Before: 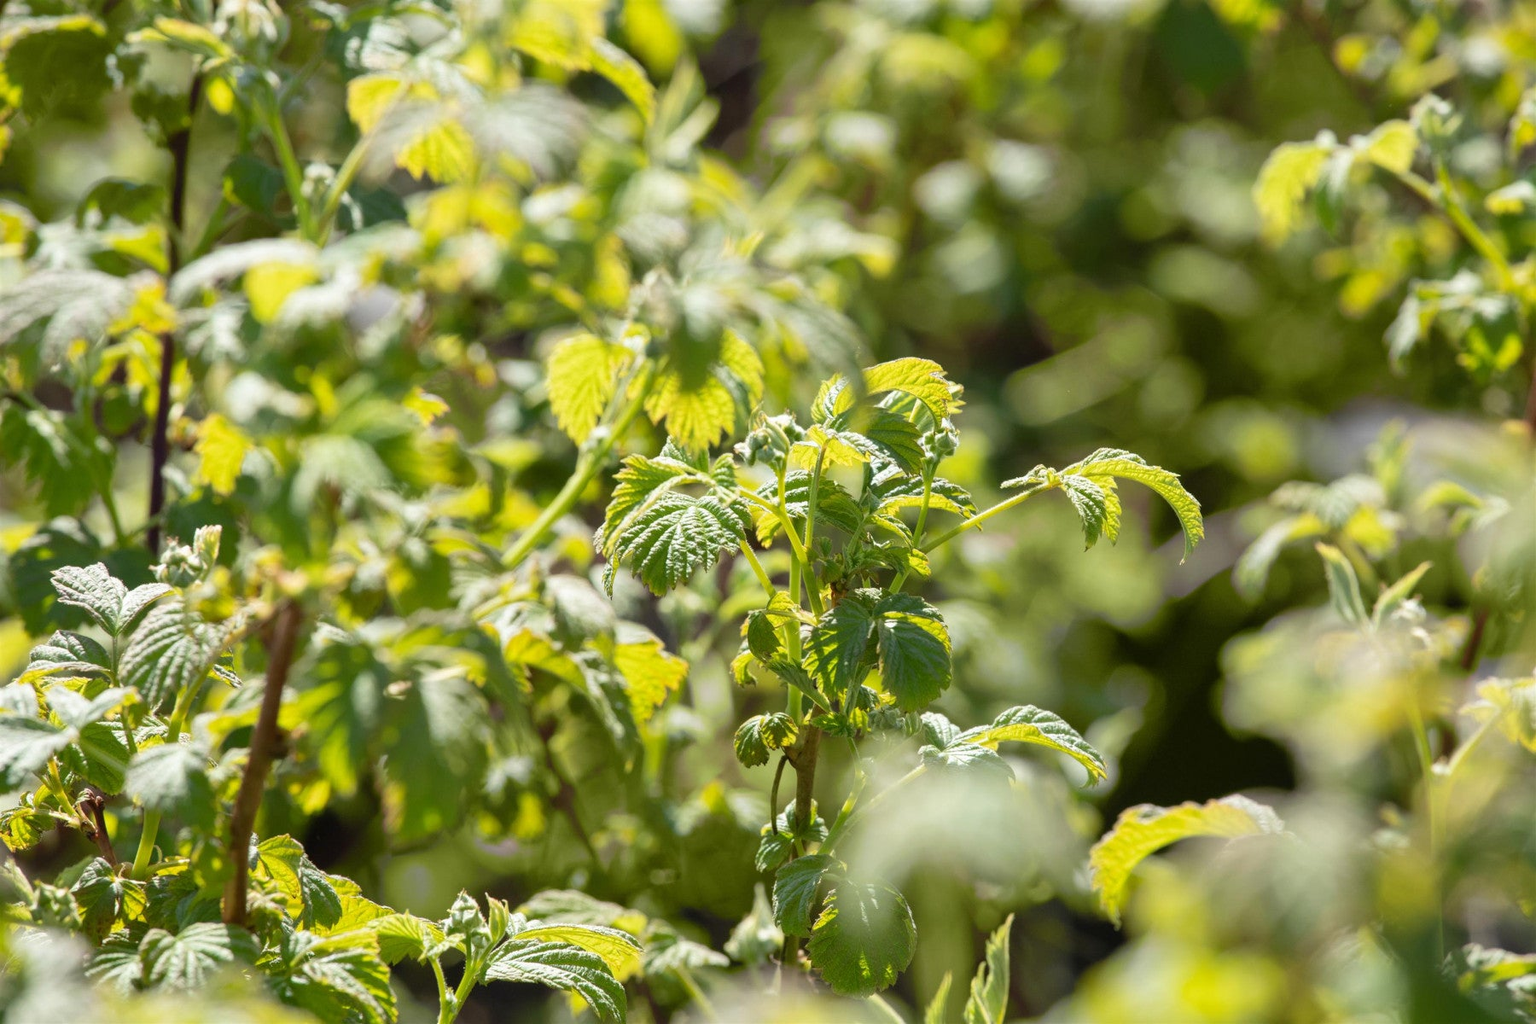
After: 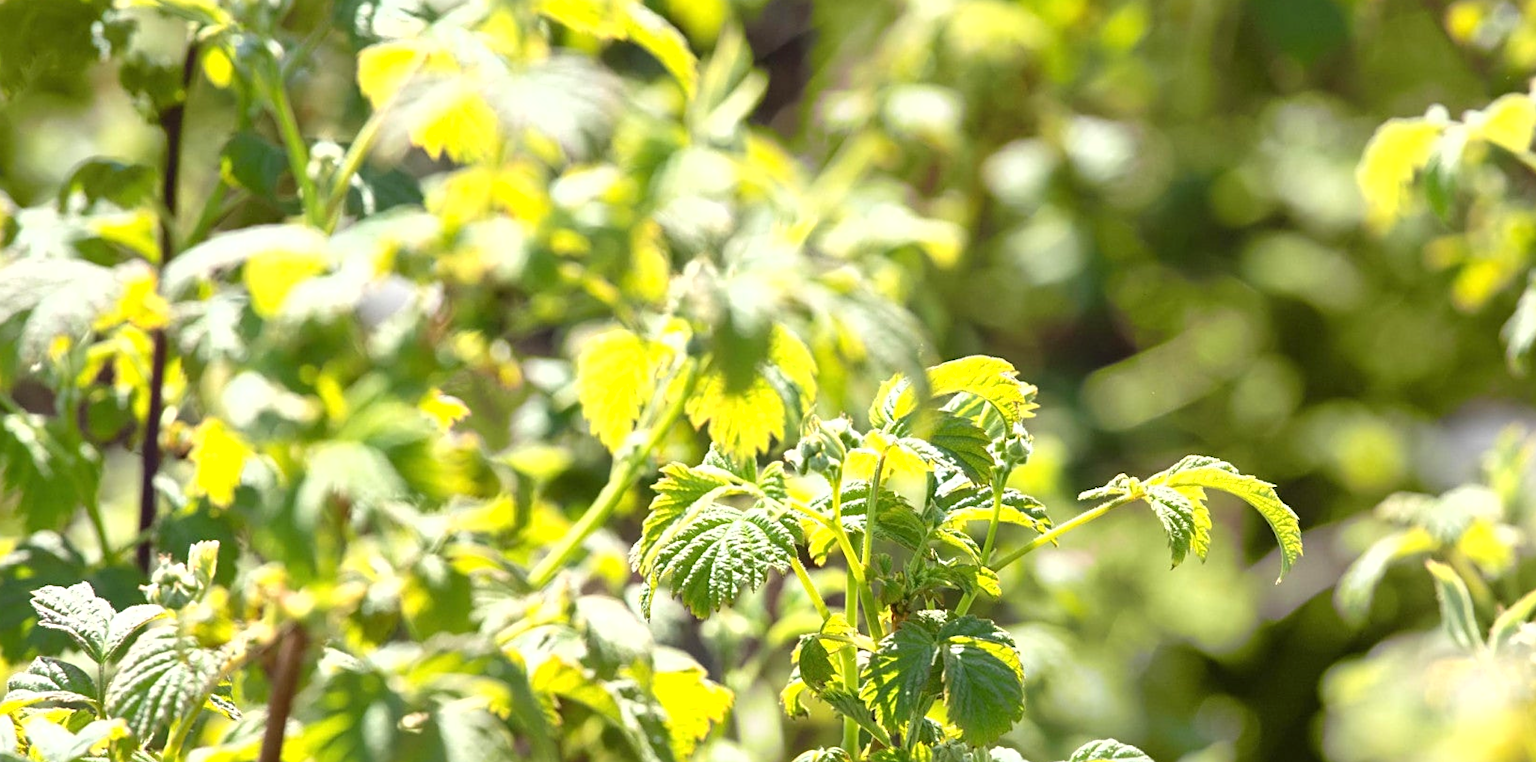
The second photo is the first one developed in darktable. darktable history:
crop: left 1.509%, top 3.452%, right 7.696%, bottom 28.452%
exposure: black level correction 0, exposure 0.7 EV, compensate exposure bias true, compensate highlight preservation false
lowpass: radius 0.5, unbound 0
sharpen: on, module defaults
